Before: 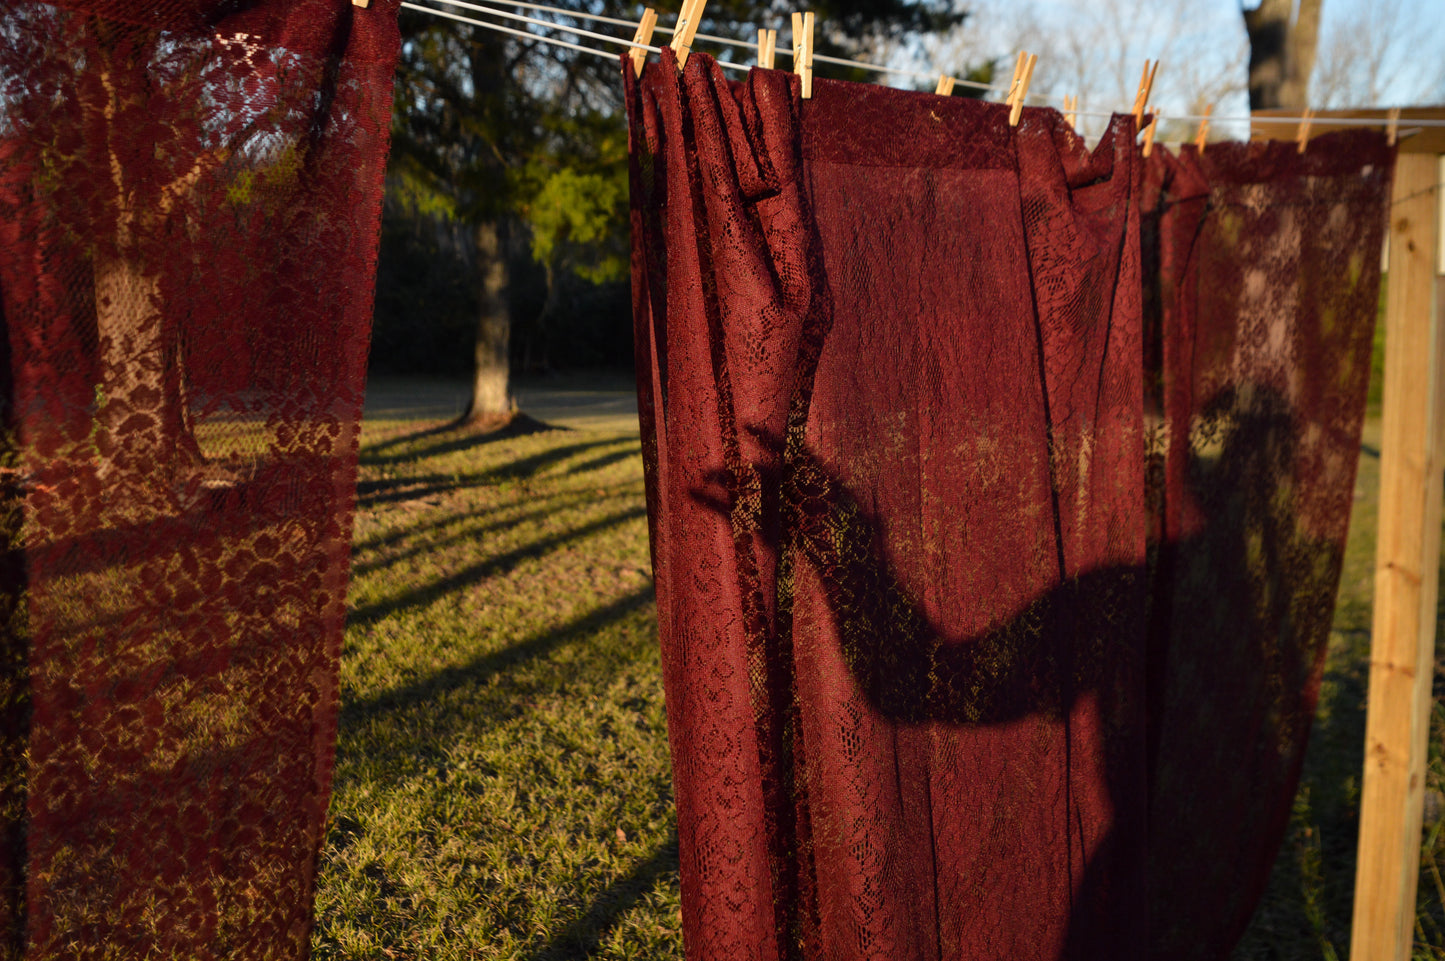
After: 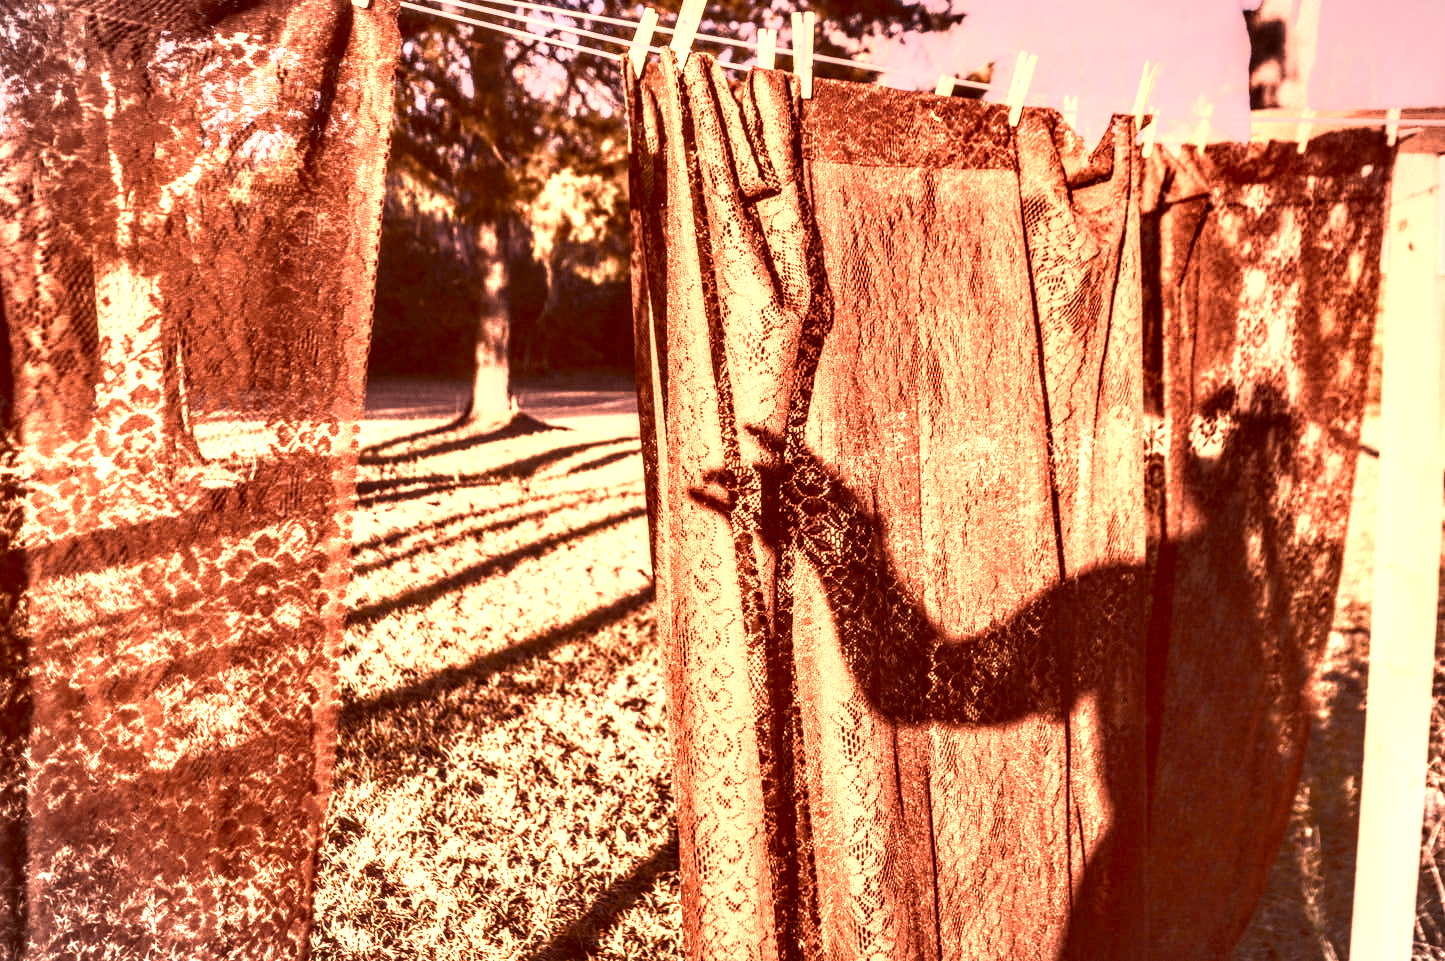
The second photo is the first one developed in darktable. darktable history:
shadows and highlights: shadows 37.27, highlights -28.18, soften with gaussian
color zones: curves: ch0 [(0.018, 0.548) (0.224, 0.64) (0.425, 0.447) (0.675, 0.575) (0.732, 0.579)]; ch1 [(0.066, 0.487) (0.25, 0.5) (0.404, 0.43) (0.75, 0.421) (0.956, 0.421)]; ch2 [(0.044, 0.561) (0.215, 0.465) (0.399, 0.544) (0.465, 0.548) (0.614, 0.447) (0.724, 0.43) (0.882, 0.623) (0.956, 0.632)]
vignetting: fall-off start 100%, brightness -0.282, width/height ratio 1.31
basic adjustments: contrast 0.09, brightness 0.13, saturation -0.18, vibrance 0.21
white balance: red 2.526, blue 1.507
local contrast: highlights 19%, detail 186%
levels: levels [0, 0.48, 0.961]
tone curve: curves: ch0 [(0, 0.148) (0.191, 0.225) (0.39, 0.373) (0.669, 0.716) (0.847, 0.818) (1, 0.839)]
color balance: lift [1.001, 1.007, 1, 0.993], gamma [1.023, 1.026, 1.01, 0.974], gain [0.964, 1.059, 1.073, 0.927]
